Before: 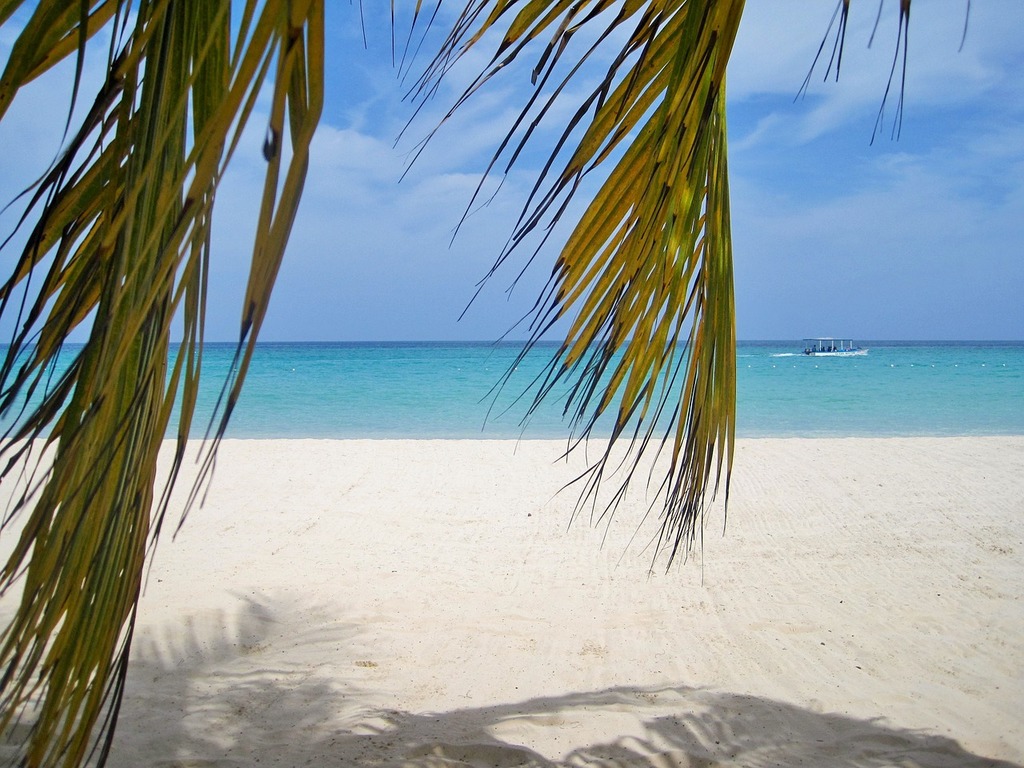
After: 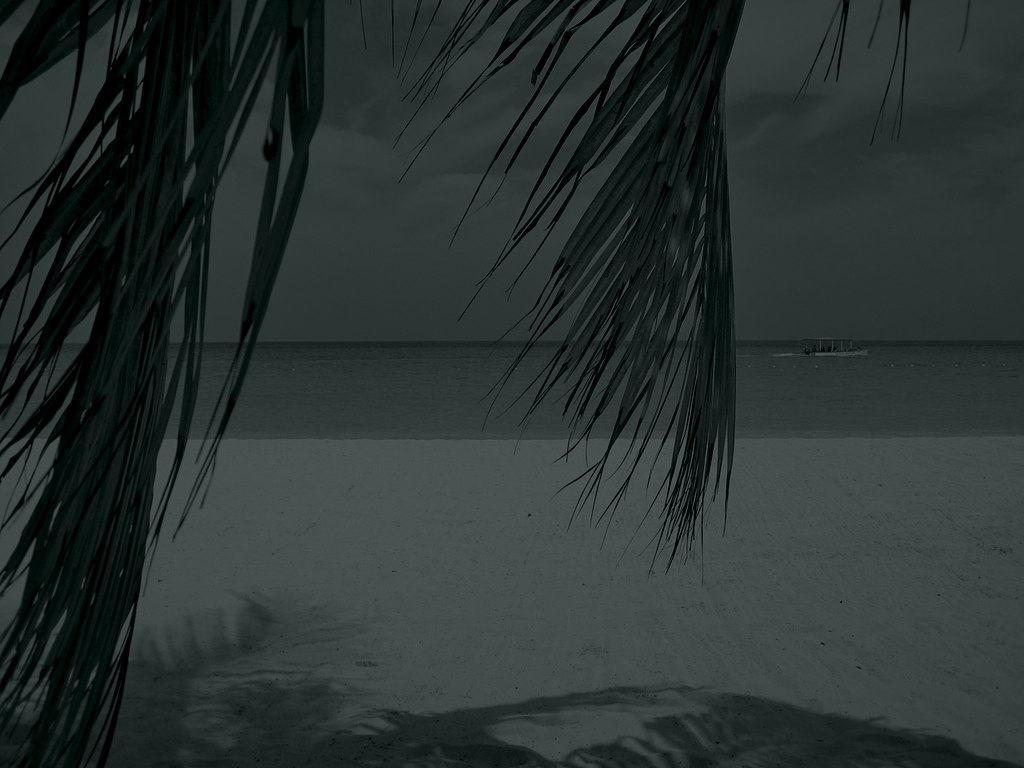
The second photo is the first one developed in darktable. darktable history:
colorize: hue 90°, saturation 19%, lightness 1.59%, version 1
exposure: black level correction -0.015, exposure -0.125 EV, compensate highlight preservation false
